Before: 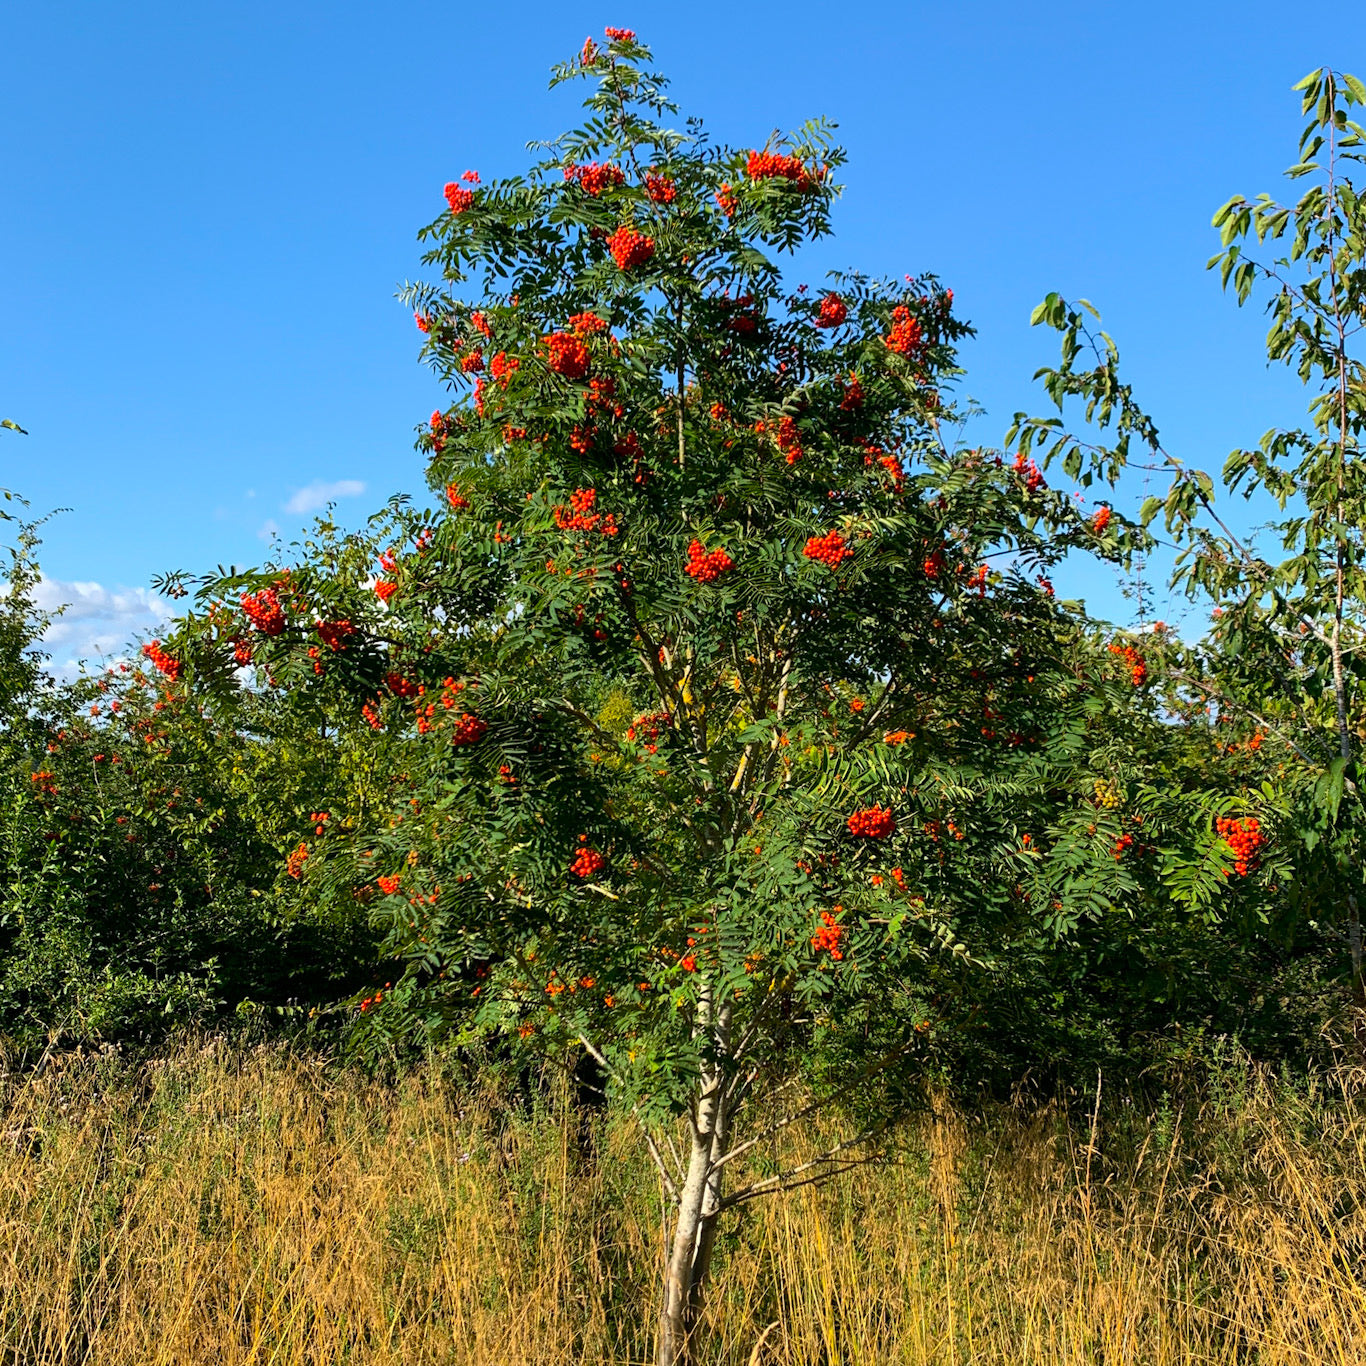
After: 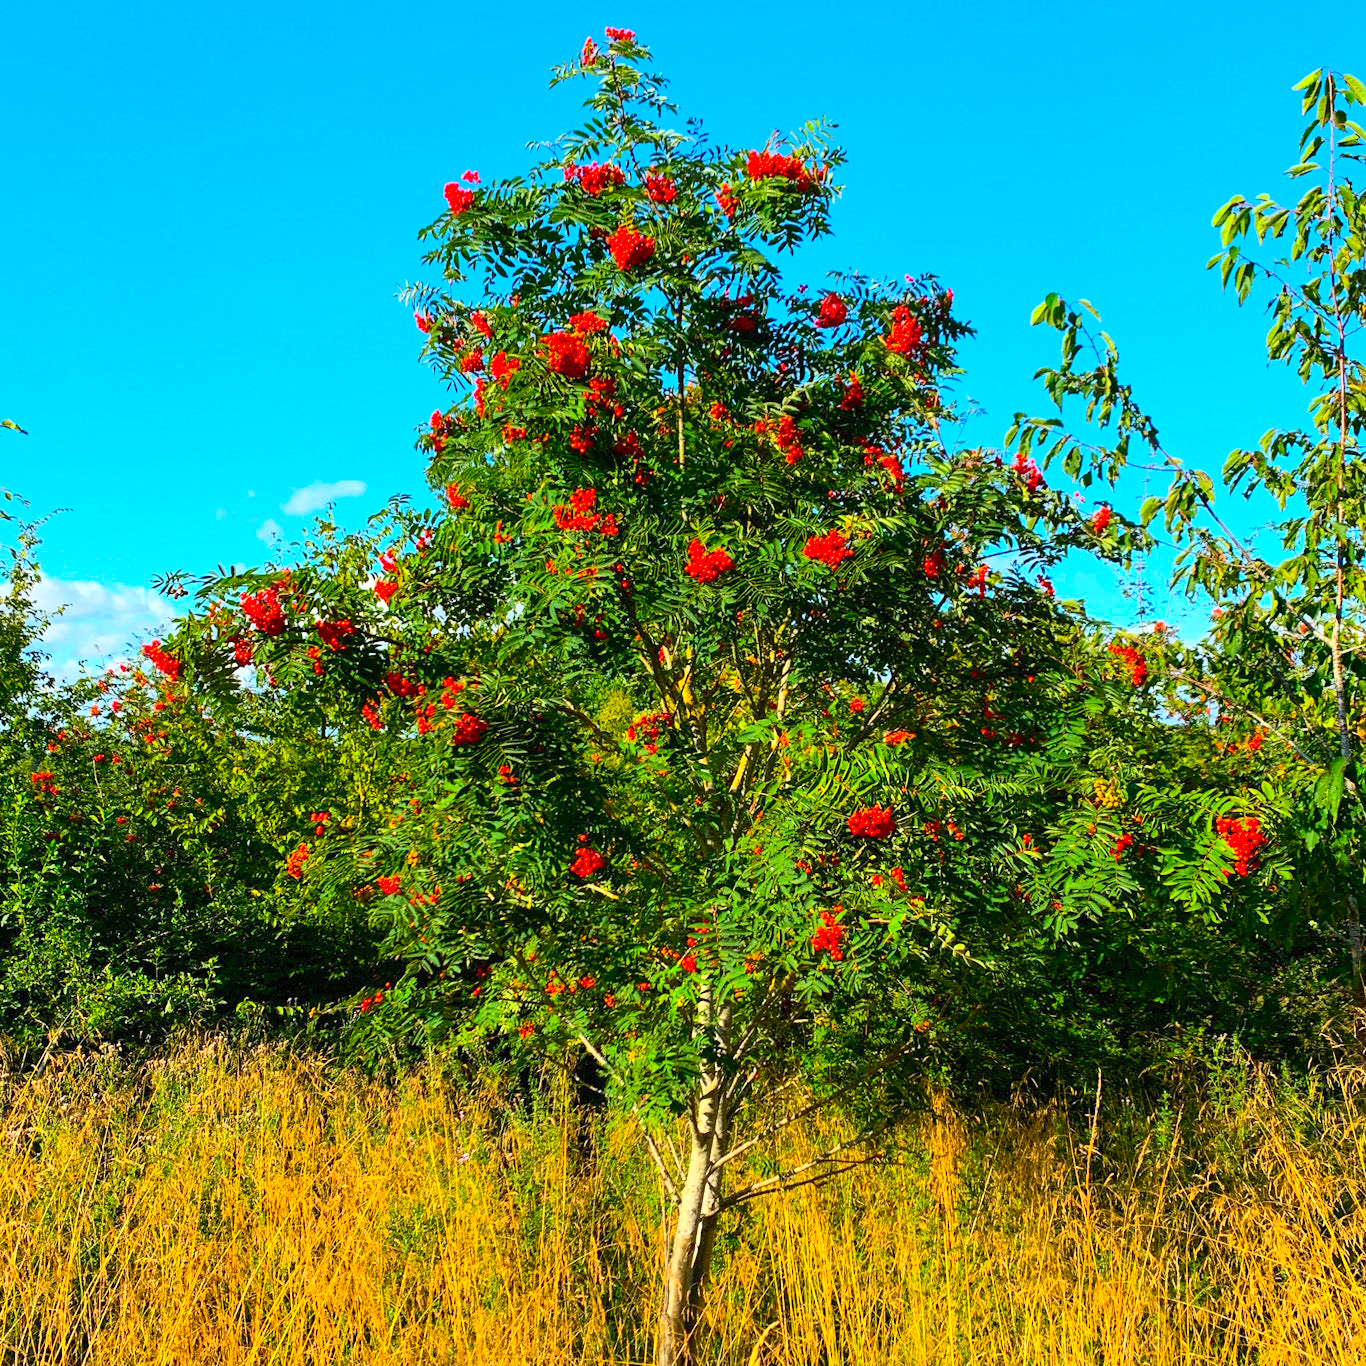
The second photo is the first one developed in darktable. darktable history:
contrast brightness saturation: contrast 0.203, brightness 0.204, saturation 0.78
